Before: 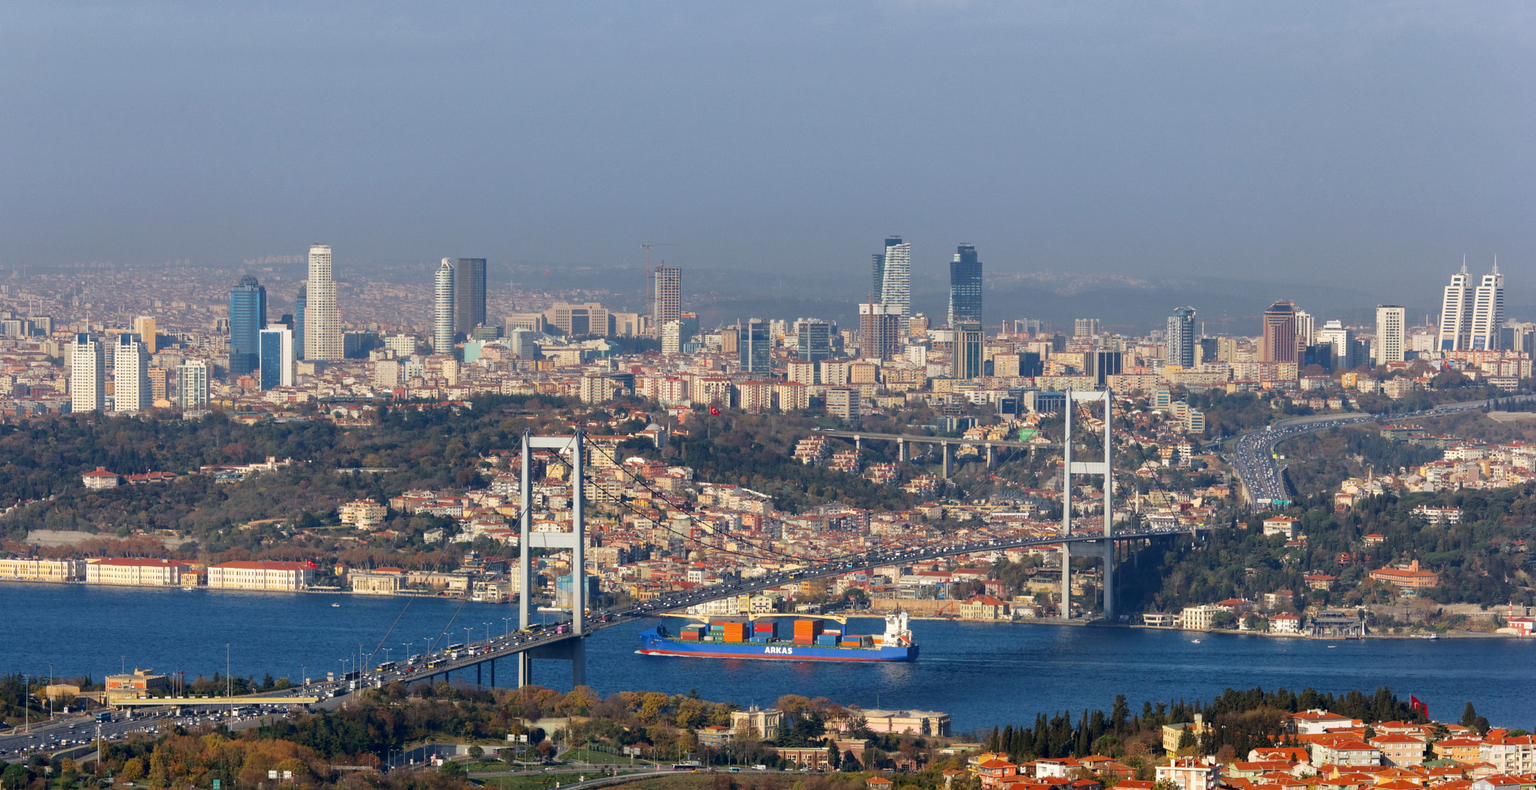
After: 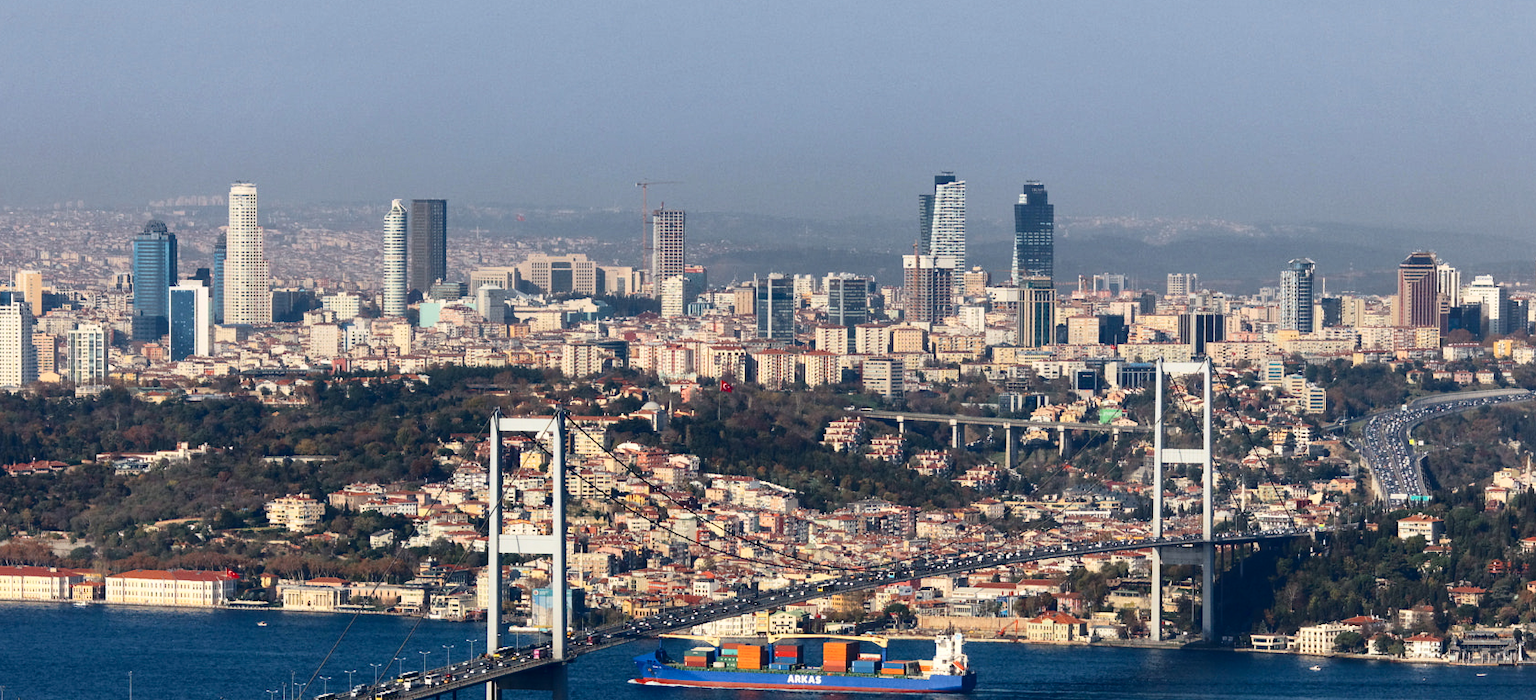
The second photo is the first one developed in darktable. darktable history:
contrast brightness saturation: contrast 0.283
crop: left 7.928%, top 12.067%, right 10.35%, bottom 15.453%
